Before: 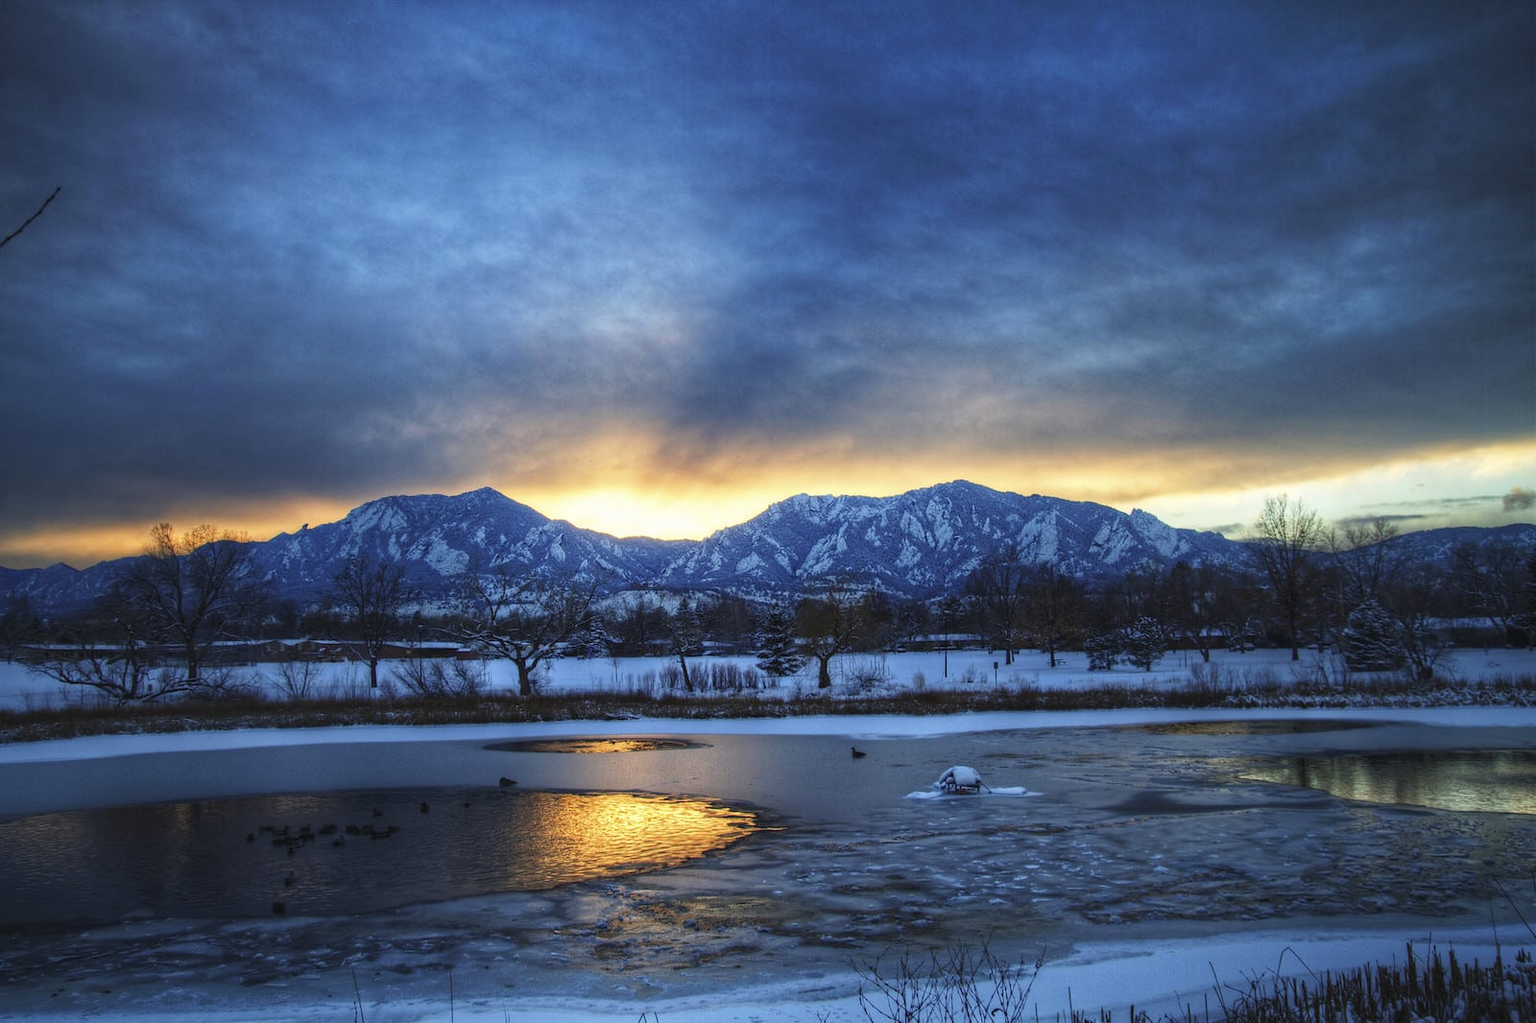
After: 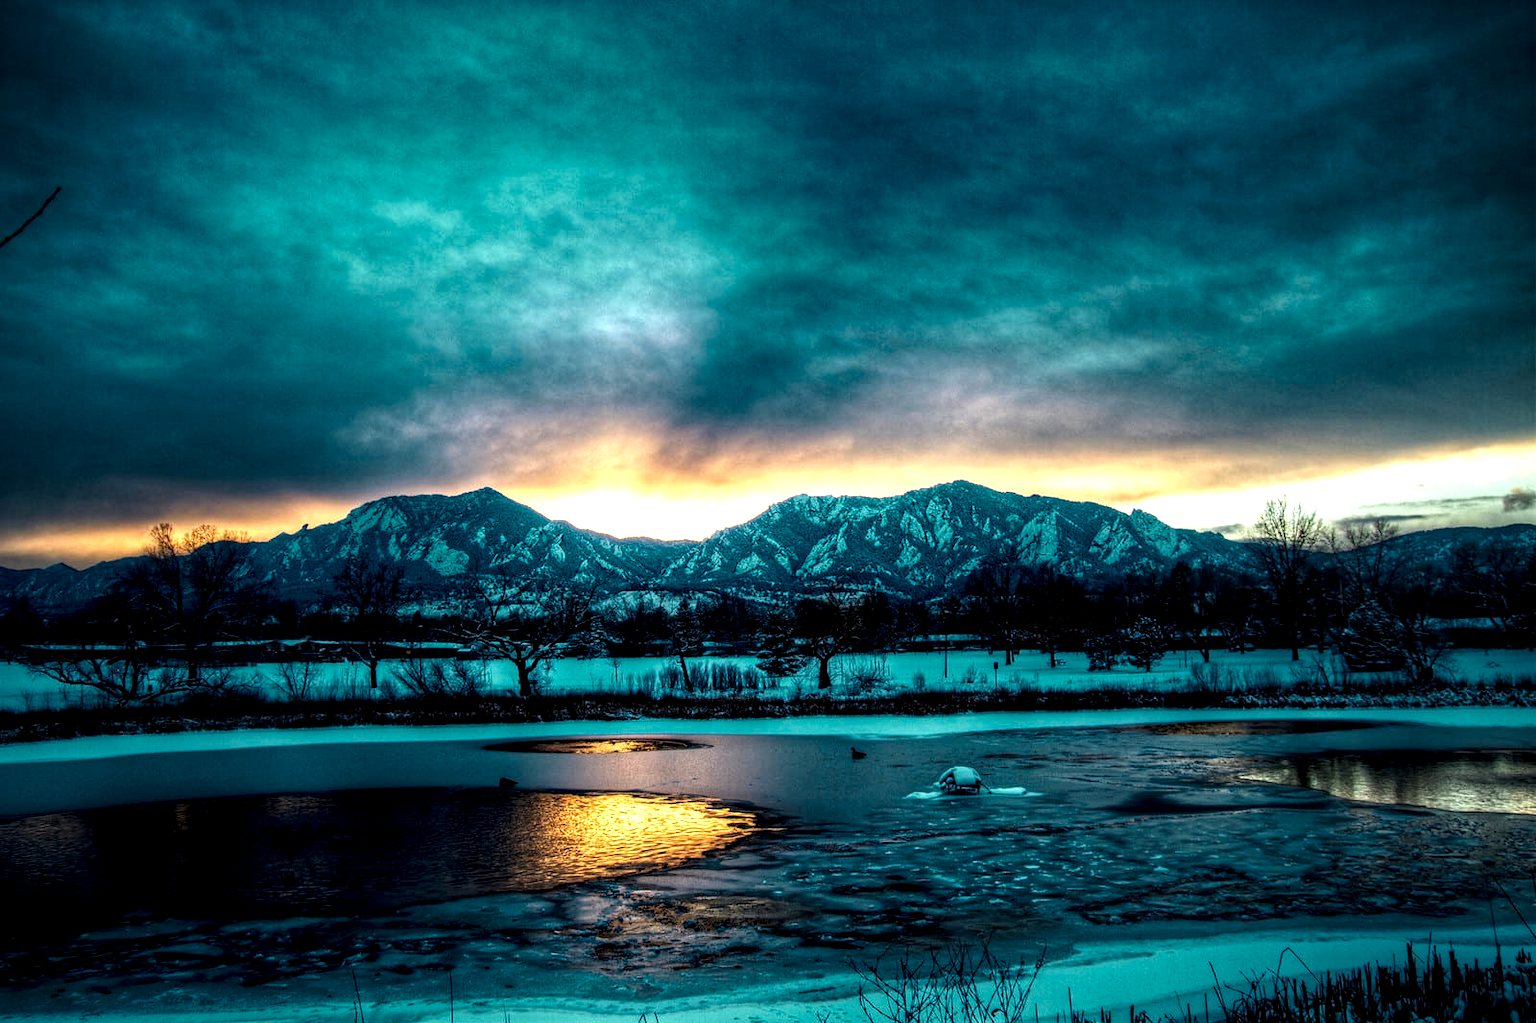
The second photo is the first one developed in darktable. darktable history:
color zones: curves: ch0 [(0.254, 0.492) (0.724, 0.62)]; ch1 [(0.25, 0.528) (0.719, 0.796)]; ch2 [(0, 0.472) (0.25, 0.5) (0.73, 0.184)]
local contrast: highlights 80%, shadows 58%, detail 174%, midtone range 0.599
color balance rgb: power › luminance -14.806%, perceptual saturation grading › global saturation 0.711%, global vibrance 20%
